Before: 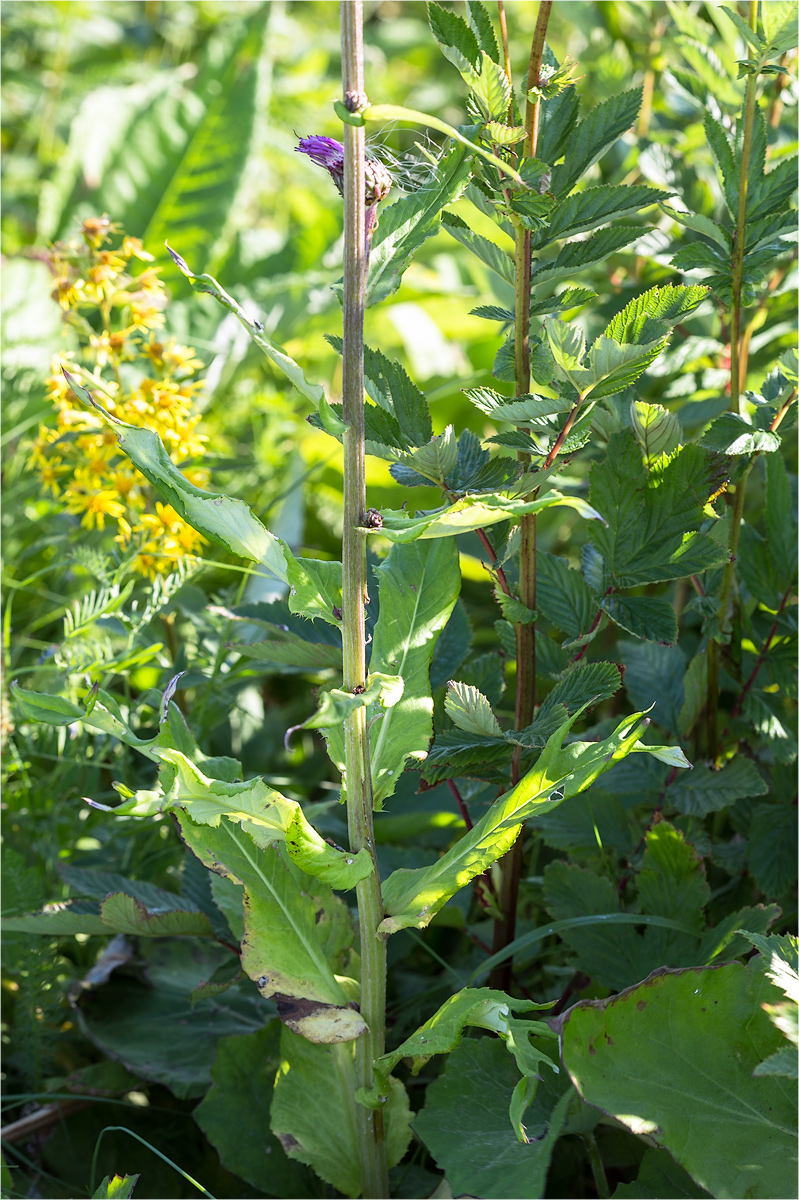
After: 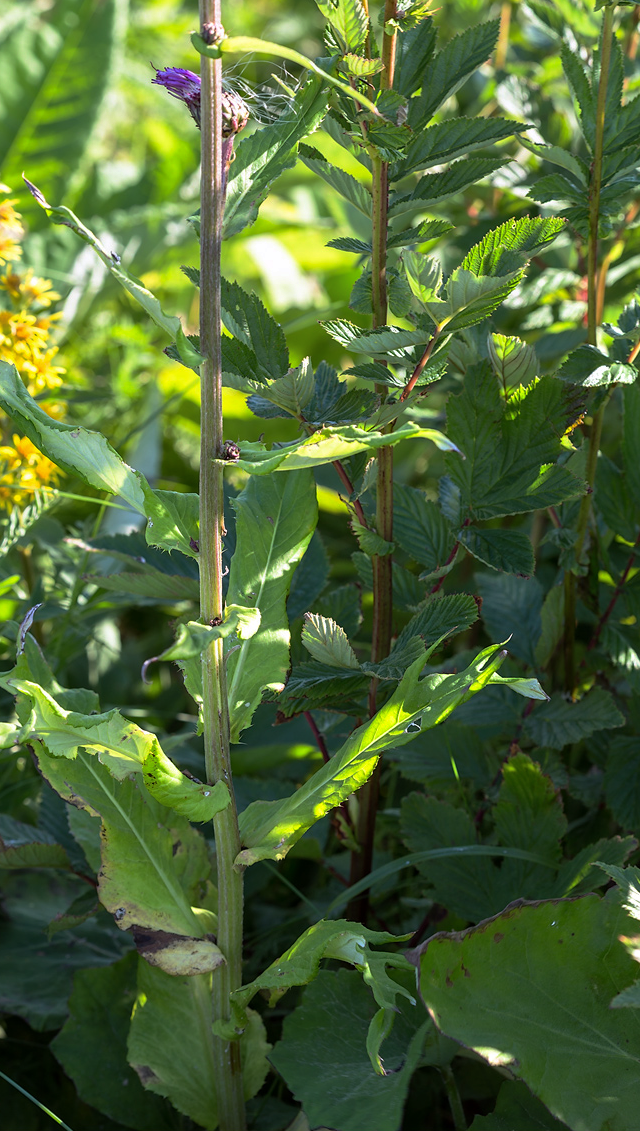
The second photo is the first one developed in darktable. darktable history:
base curve: curves: ch0 [(0, 0) (0.595, 0.418) (1, 1)], preserve colors none
crop and rotate: left 17.997%, top 5.727%, right 1.838%
